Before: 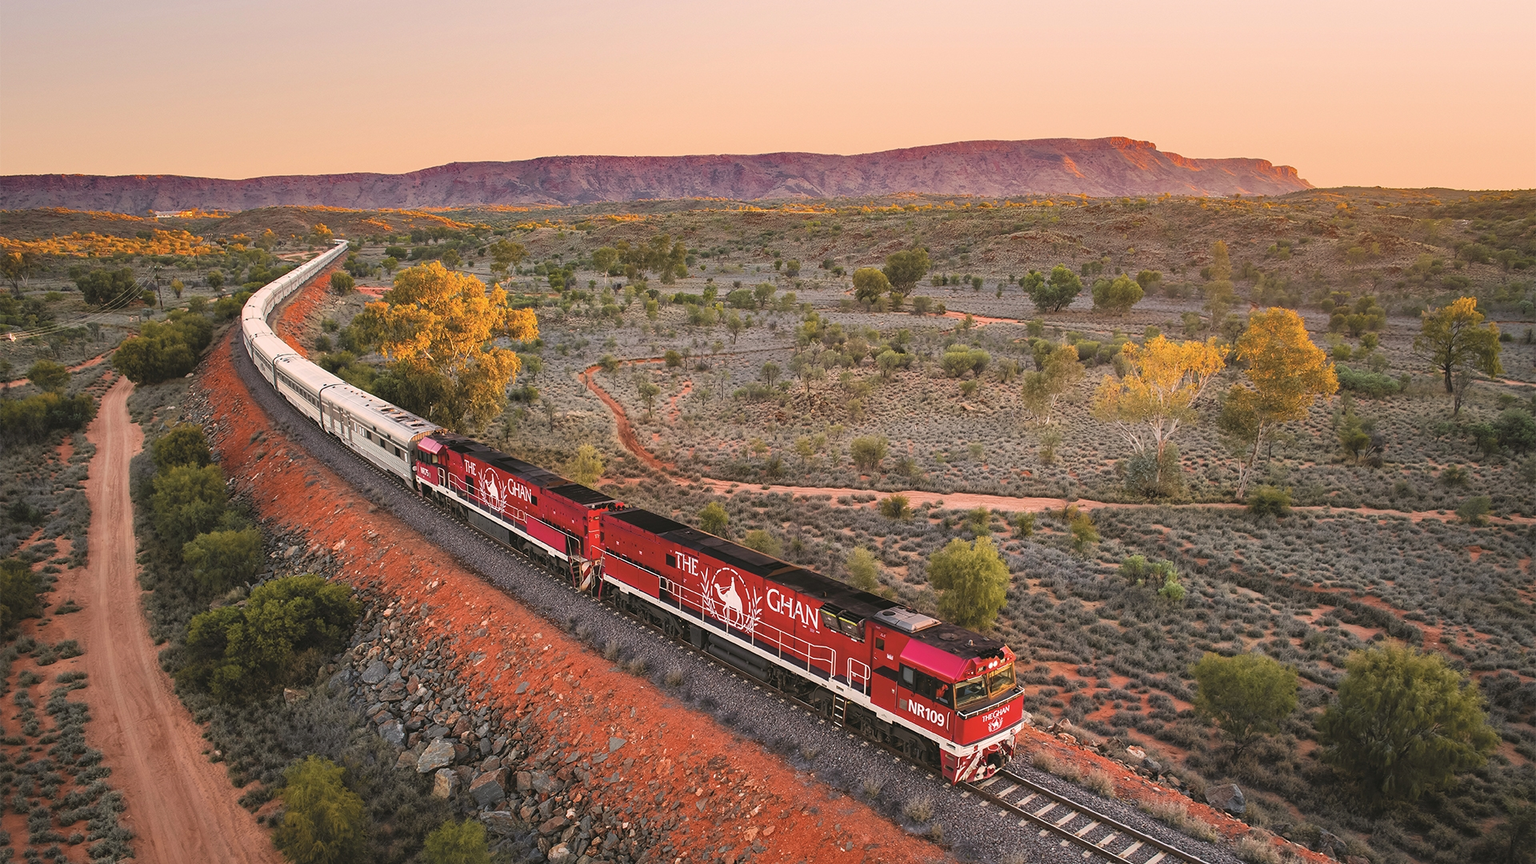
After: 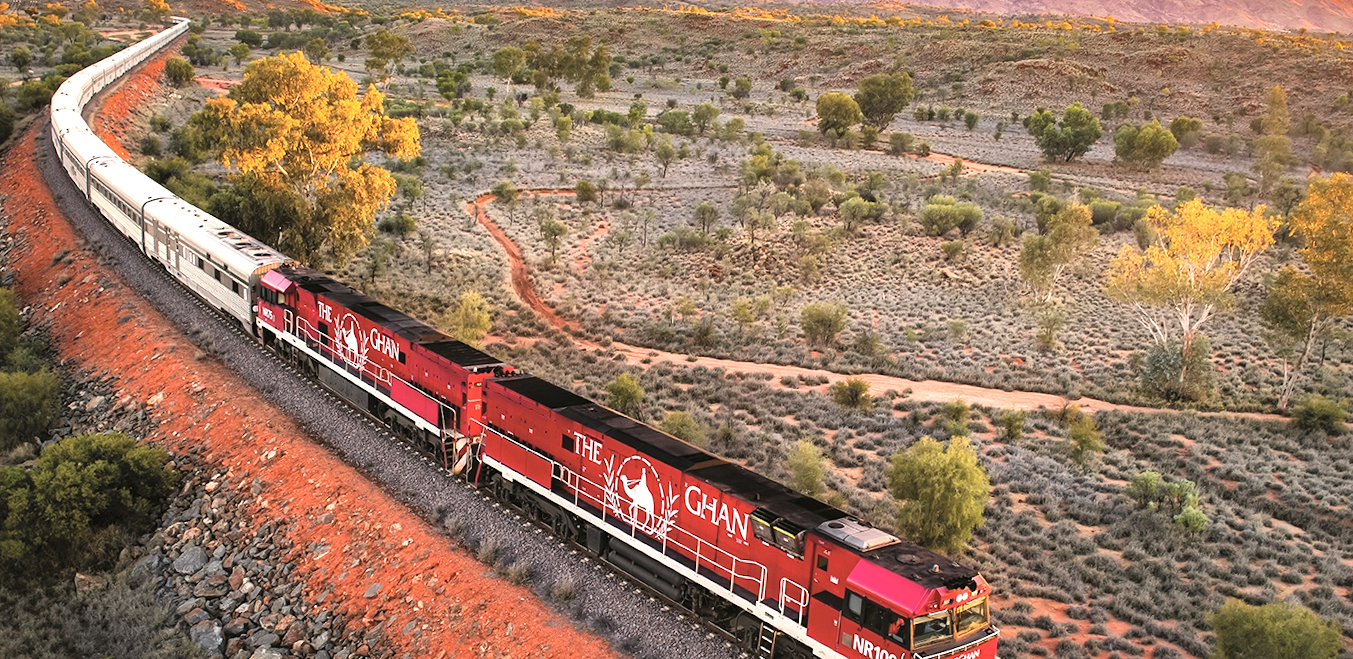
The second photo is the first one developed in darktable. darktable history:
crop and rotate: angle -3.48°, left 9.788%, top 20.38%, right 12.219%, bottom 12.029%
local contrast: mode bilateral grid, contrast 21, coarseness 49, detail 133%, midtone range 0.2
tone equalizer: -8 EV -0.725 EV, -7 EV -0.699 EV, -6 EV -0.583 EV, -5 EV -0.396 EV, -3 EV 0.394 EV, -2 EV 0.6 EV, -1 EV 0.687 EV, +0 EV 0.772 EV, mask exposure compensation -0.486 EV
